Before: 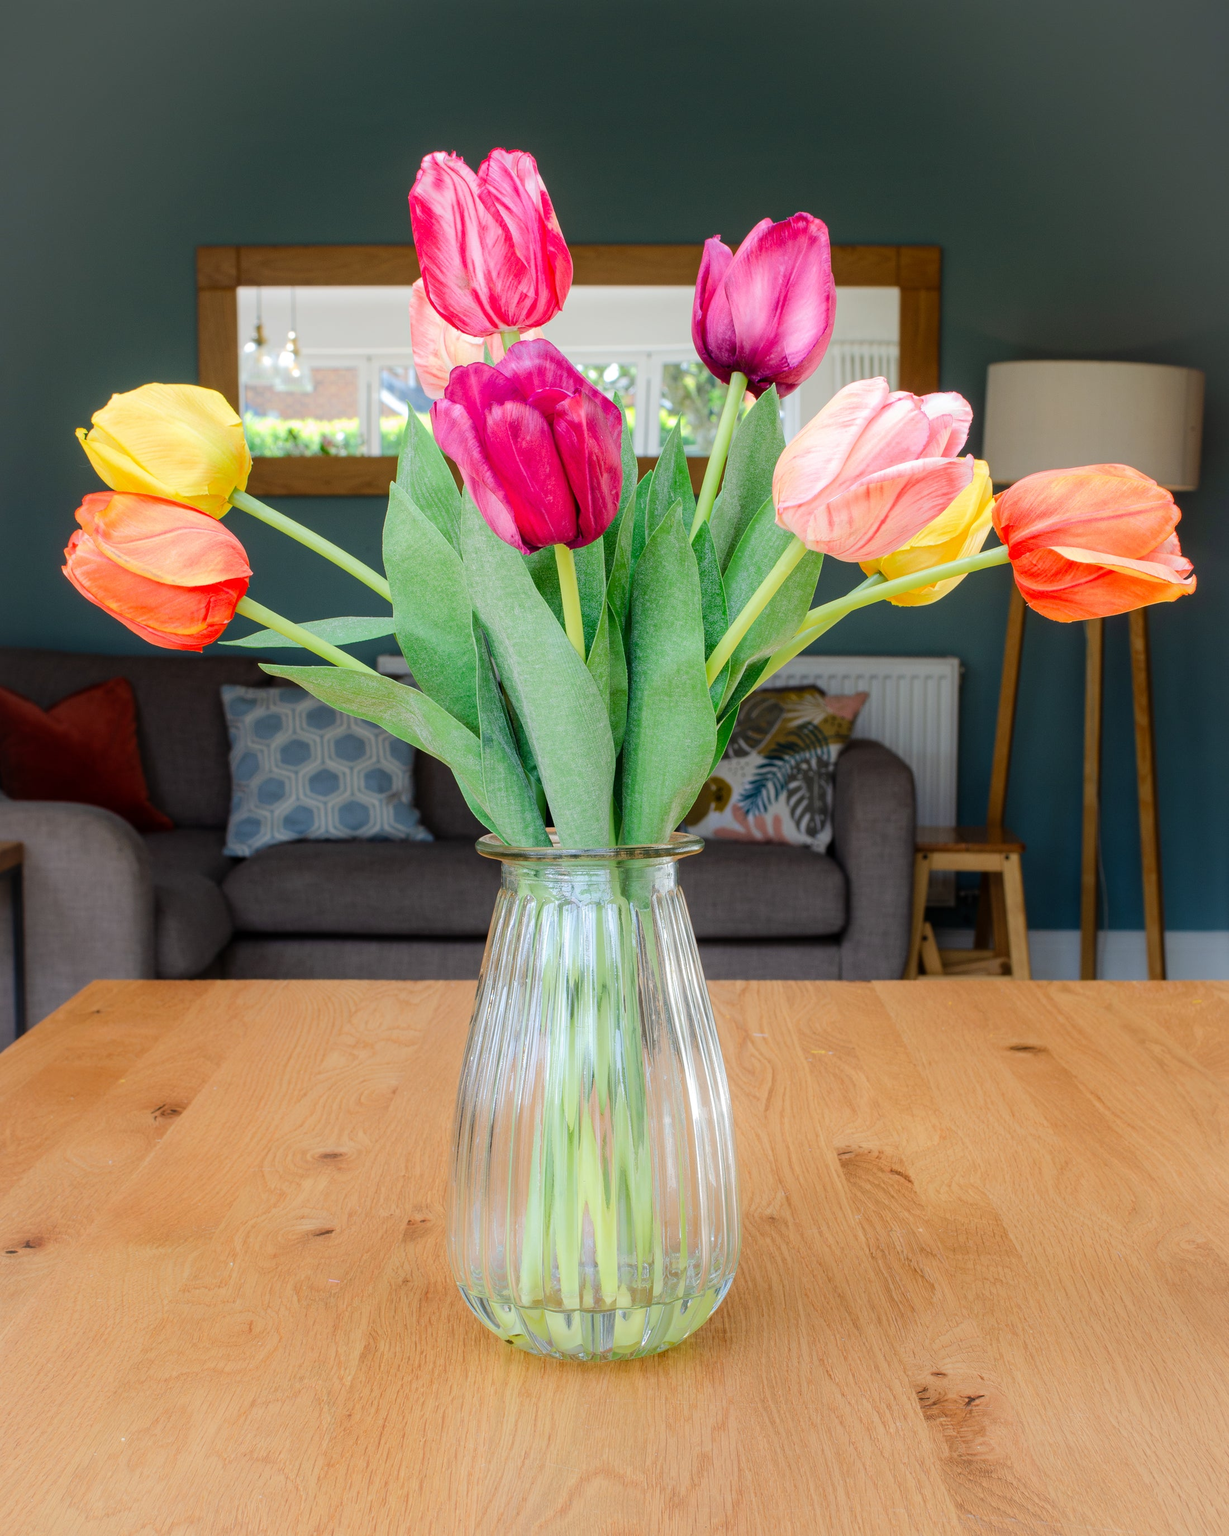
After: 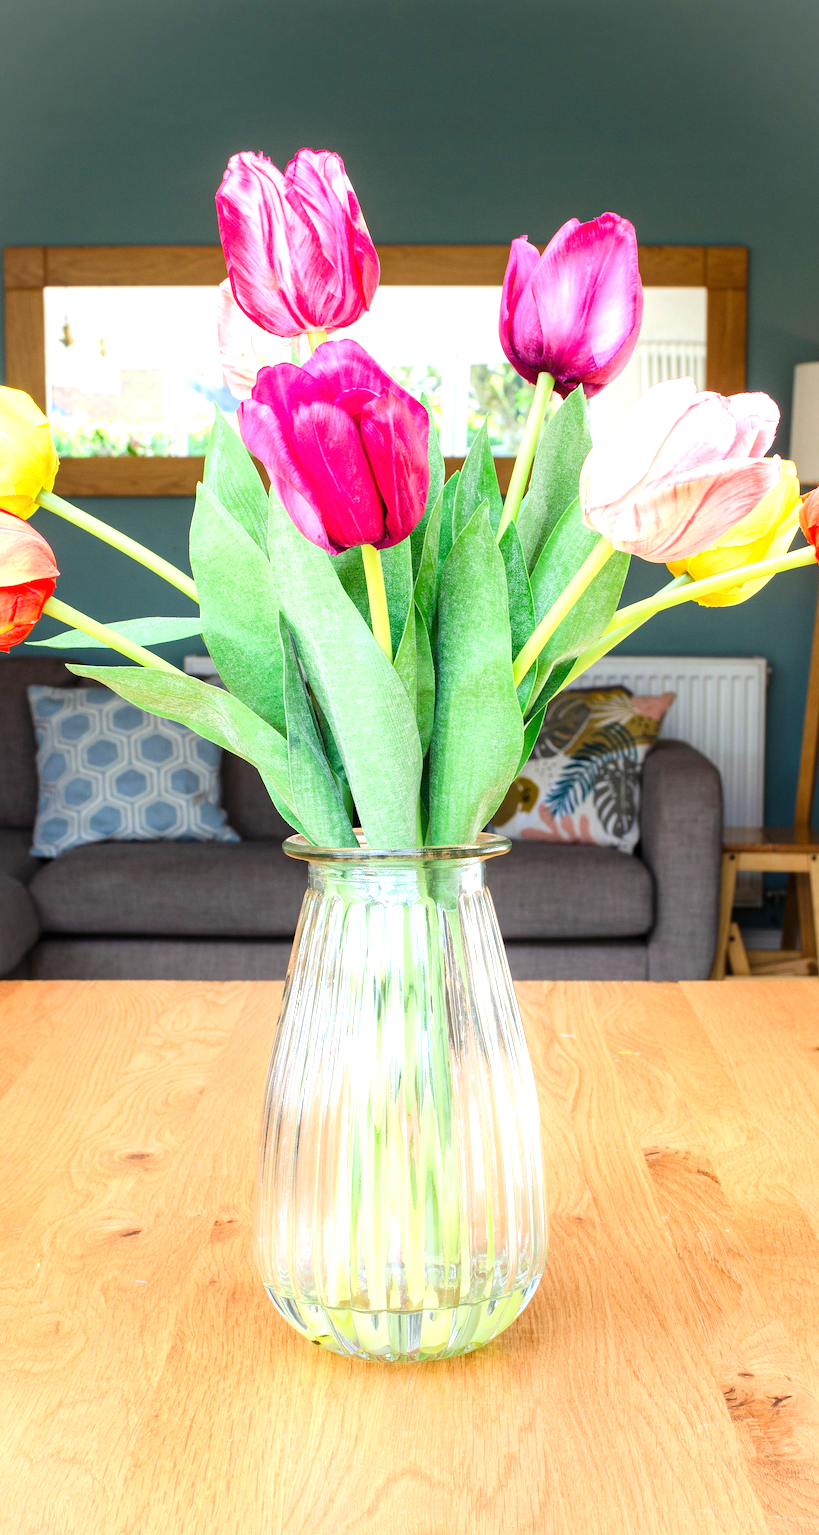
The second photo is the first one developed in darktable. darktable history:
crop and rotate: left 15.754%, right 17.579%
exposure: black level correction 0, exposure 1 EV, compensate exposure bias true, compensate highlight preservation false
